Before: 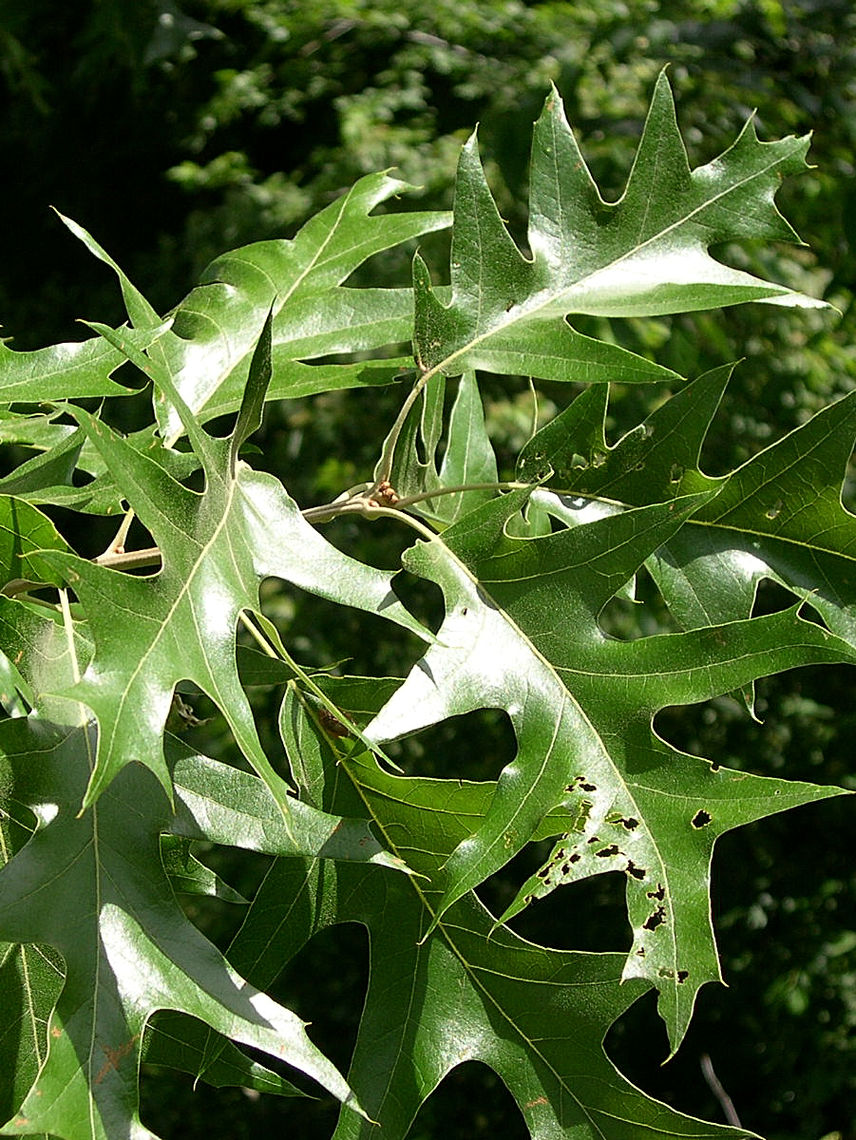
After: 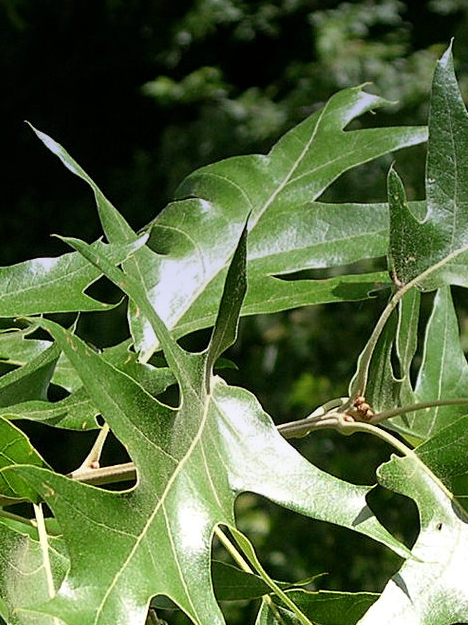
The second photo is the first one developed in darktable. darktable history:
crop and rotate: left 3.047%, top 7.509%, right 42.236%, bottom 37.598%
graduated density: hue 238.83°, saturation 50%
